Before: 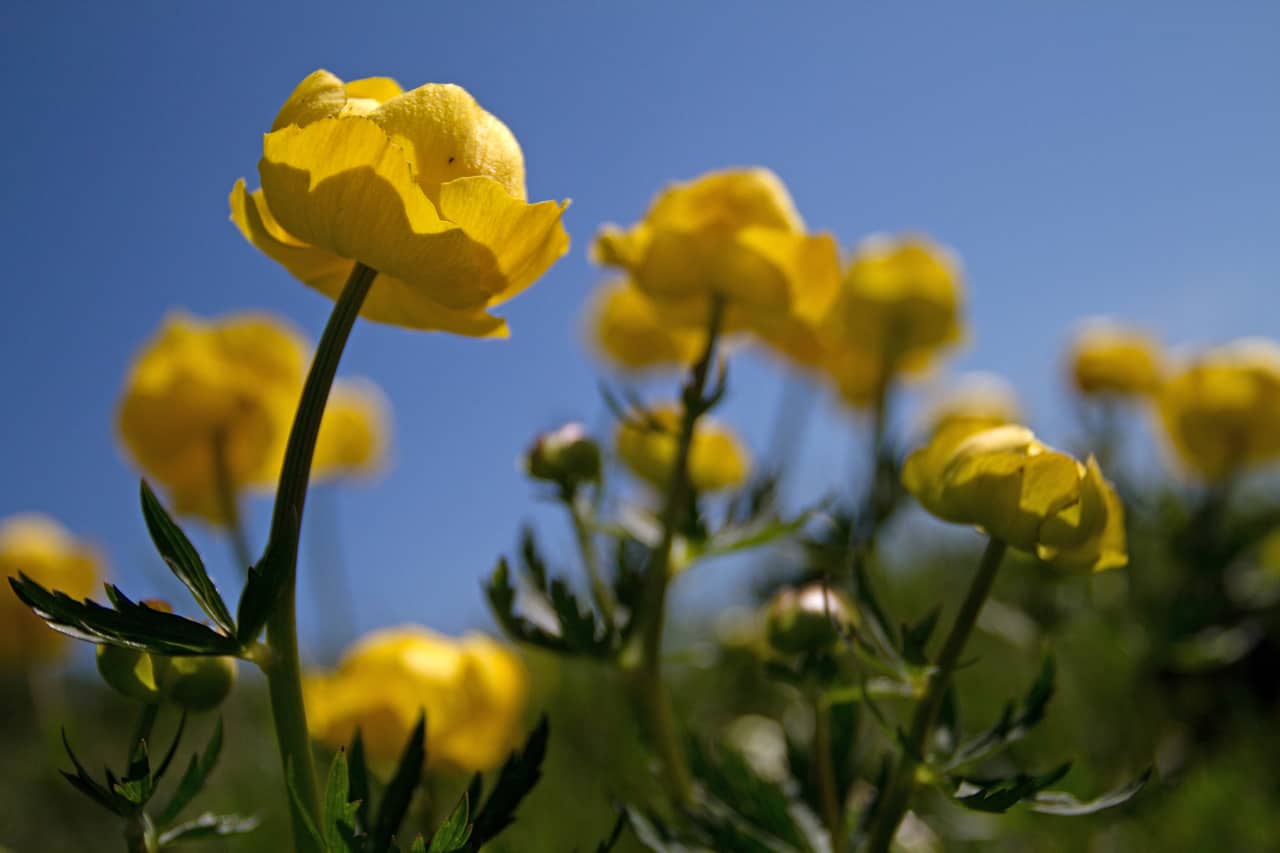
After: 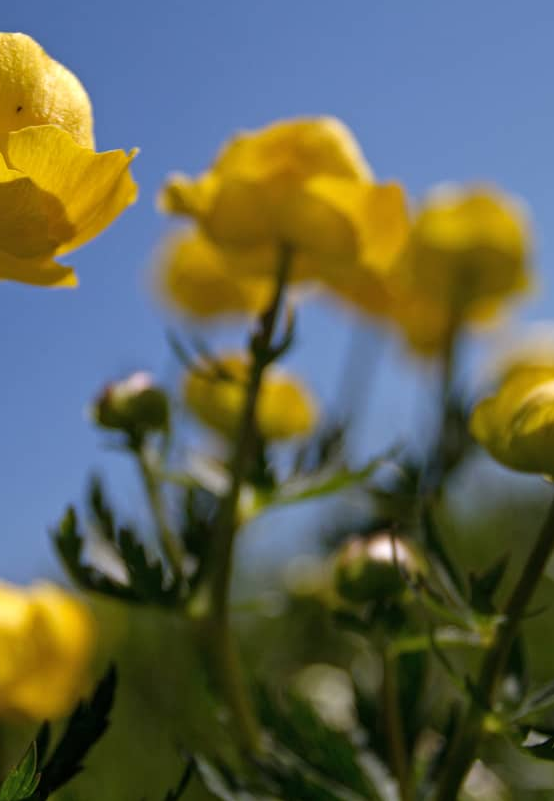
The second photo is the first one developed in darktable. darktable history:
crop: left 33.824%, top 6.073%, right 22.892%
